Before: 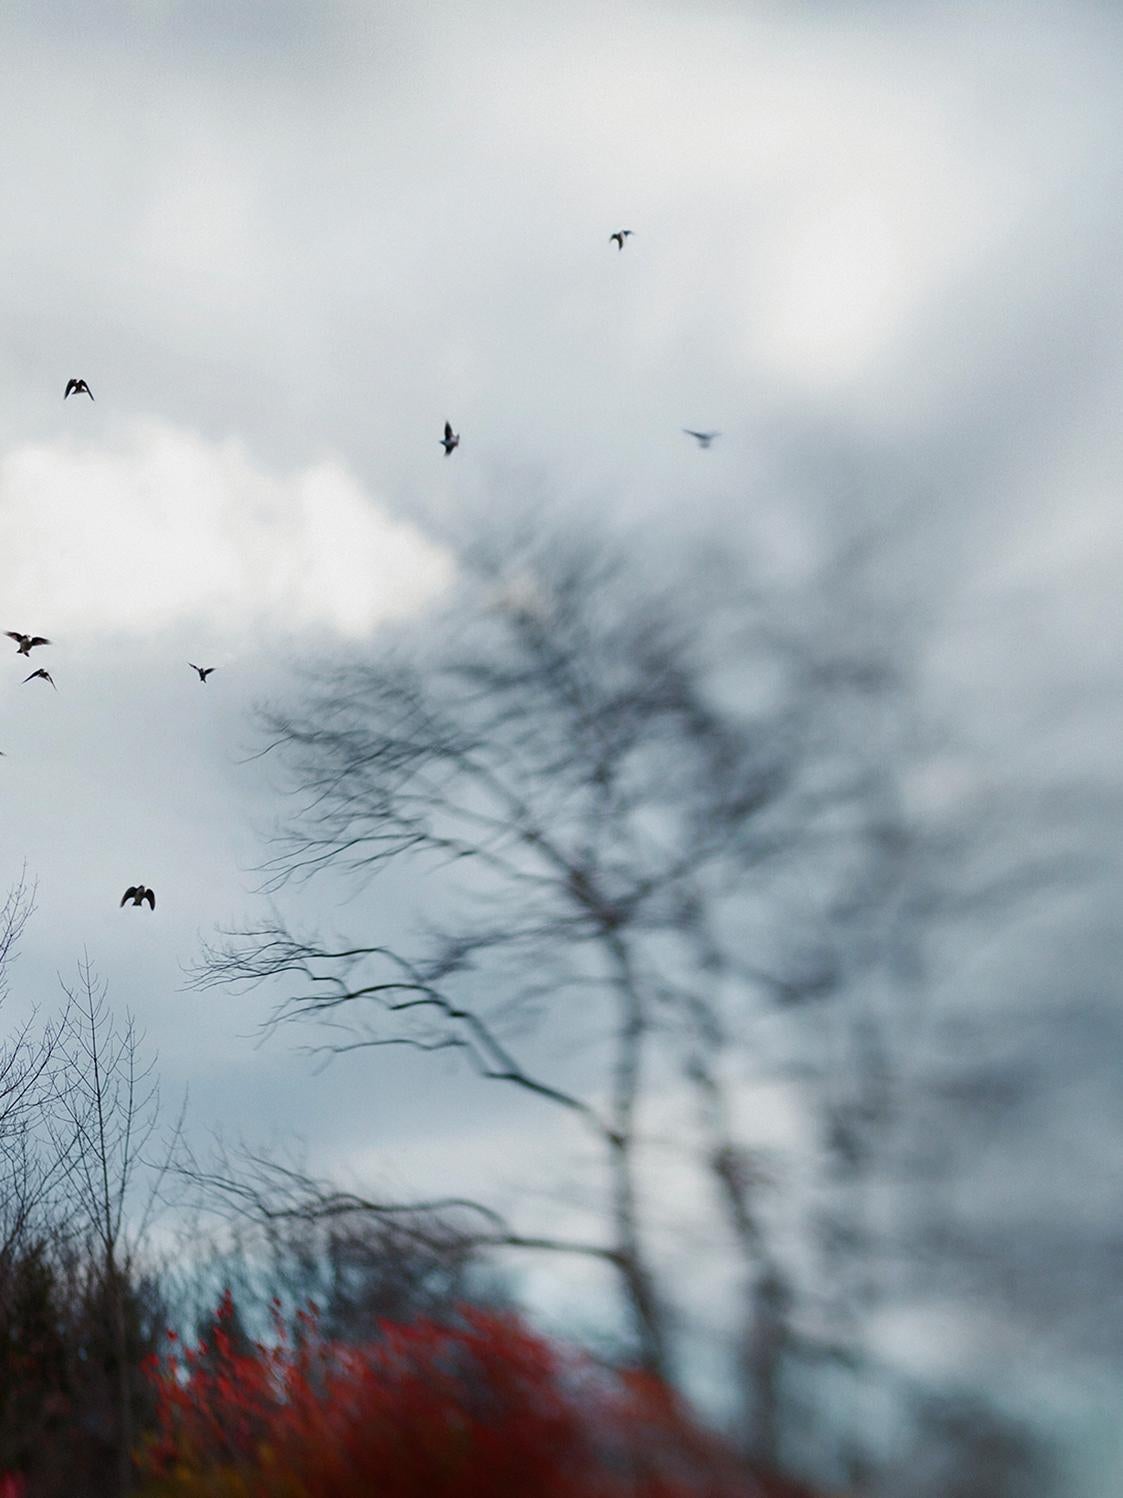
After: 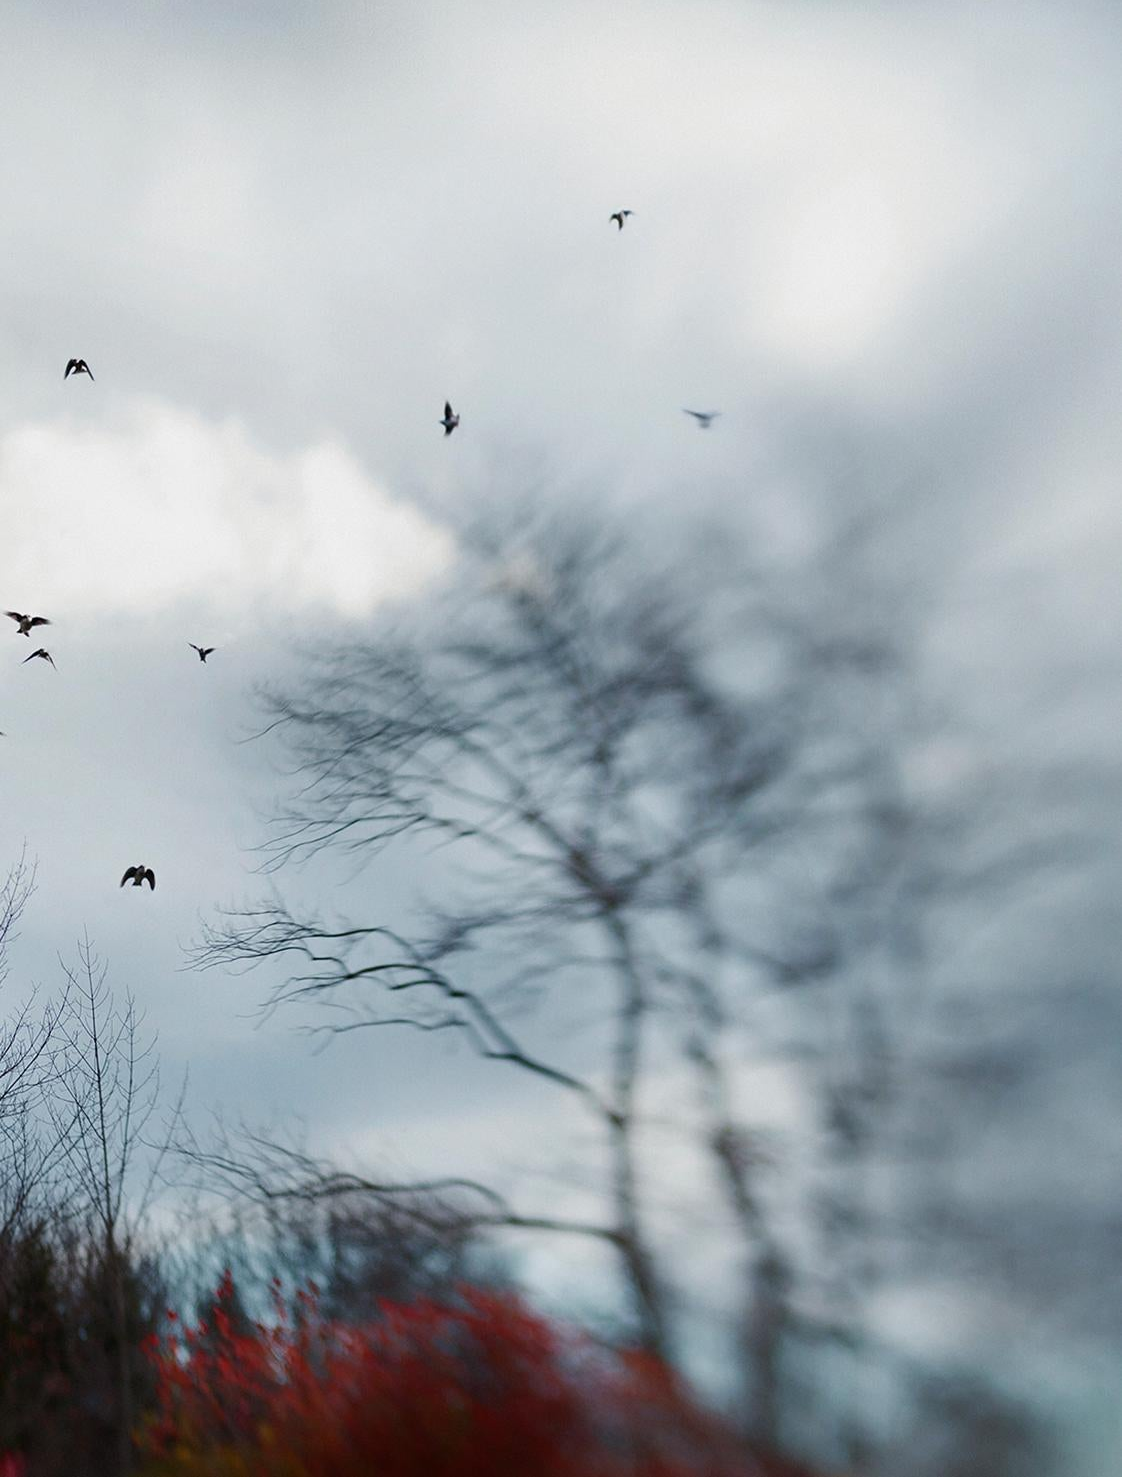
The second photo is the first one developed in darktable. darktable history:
crop: top 1.344%, right 0.063%
